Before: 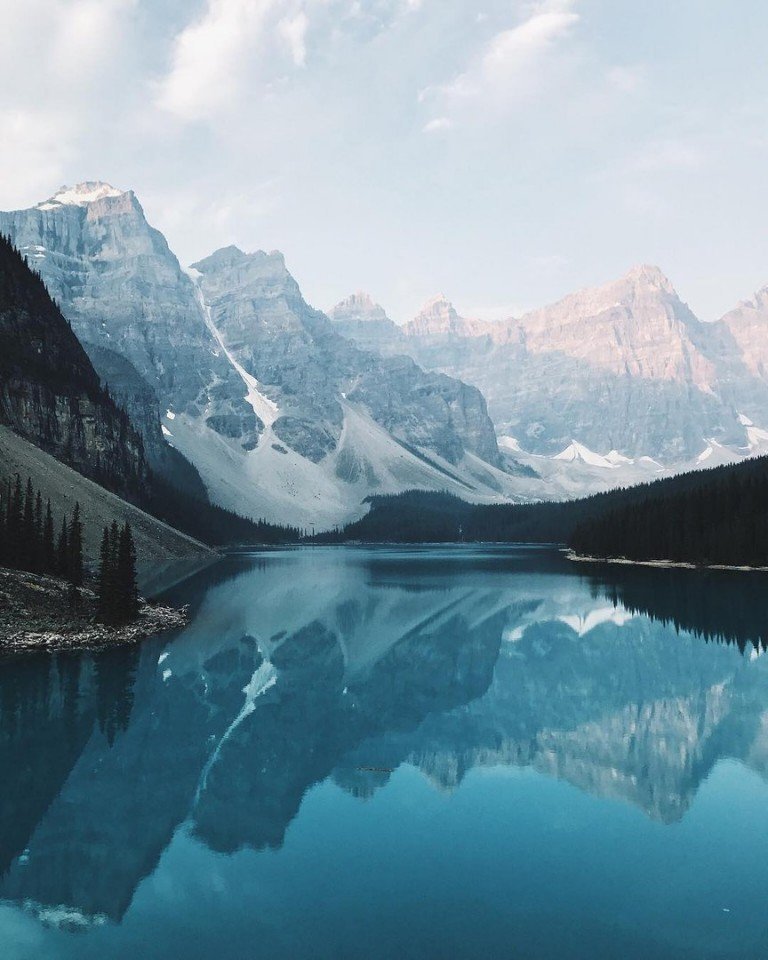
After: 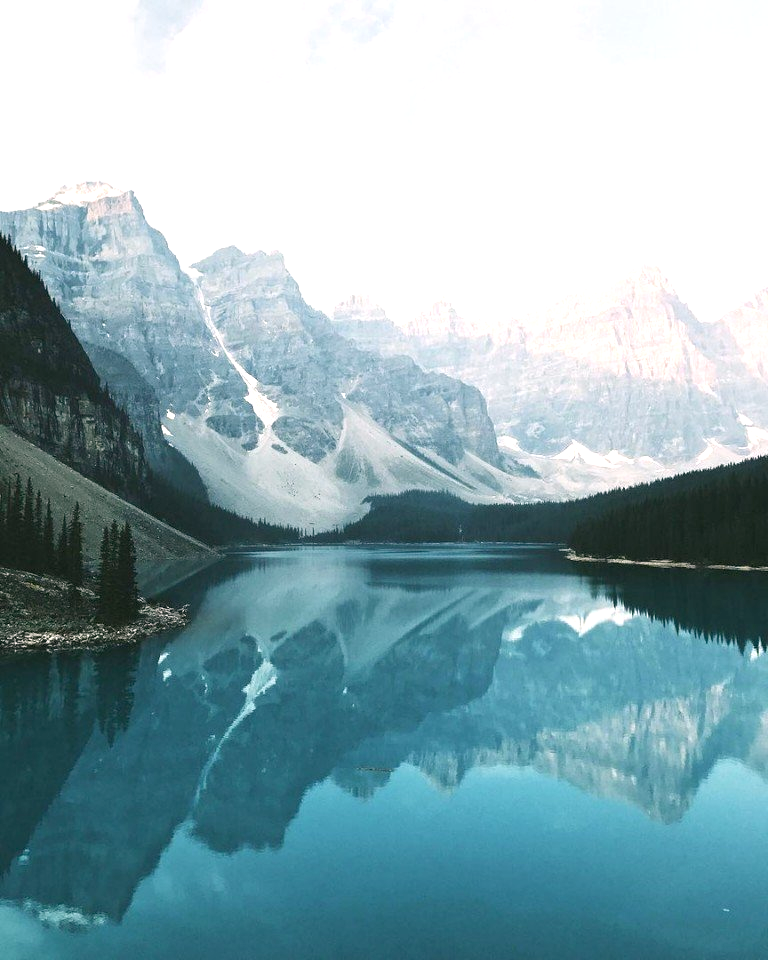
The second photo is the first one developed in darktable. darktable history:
exposure: black level correction 0, exposure 0.6 EV, compensate highlight preservation false
color correction: highlights a* 4.02, highlights b* 4.98, shadows a* -7.55, shadows b* 4.98
